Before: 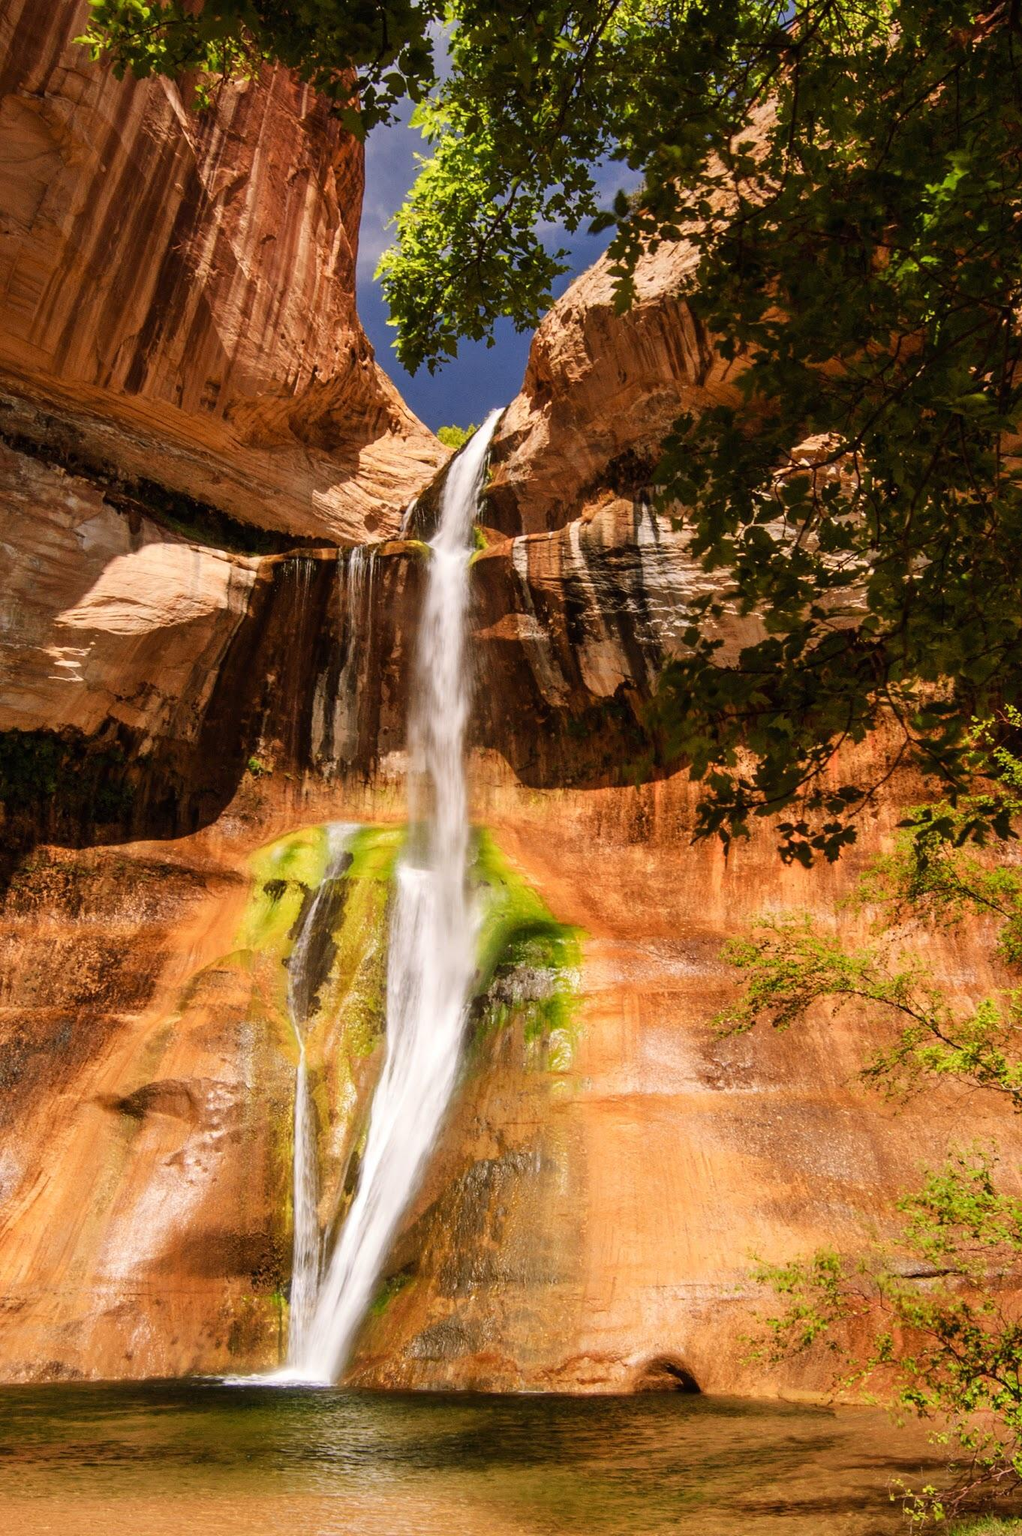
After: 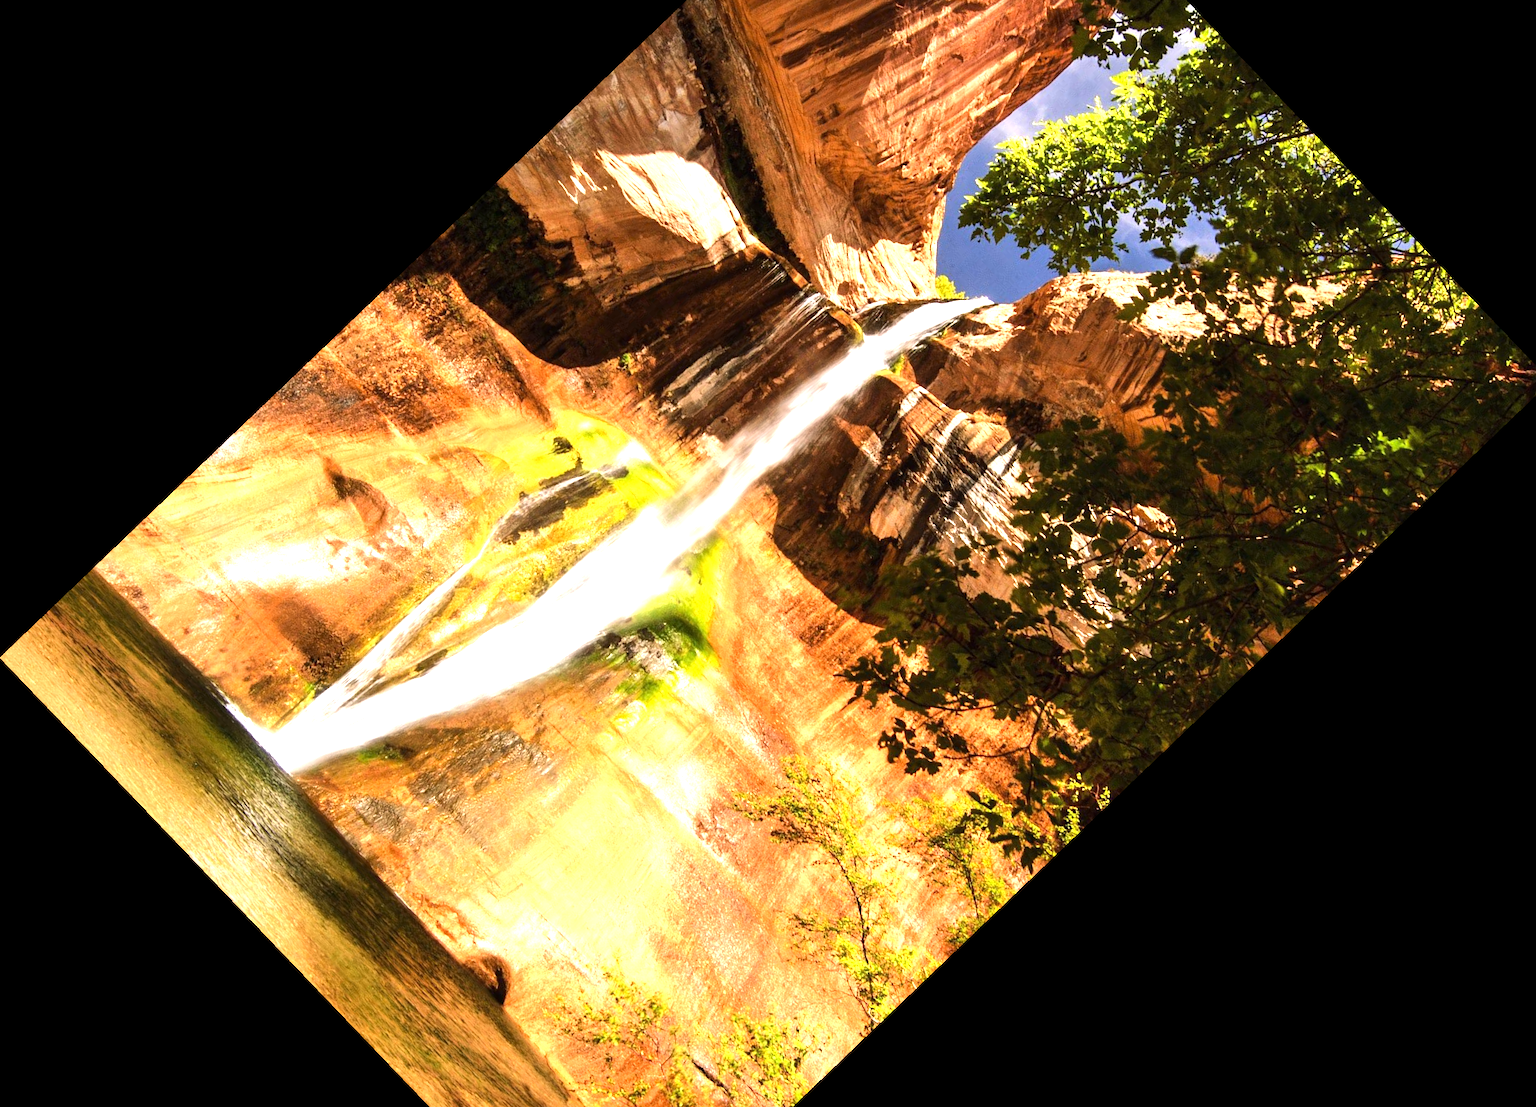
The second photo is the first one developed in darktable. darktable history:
tone equalizer: -8 EV -0.417 EV, -7 EV -0.389 EV, -6 EV -0.333 EV, -5 EV -0.222 EV, -3 EV 0.222 EV, -2 EV 0.333 EV, -1 EV 0.389 EV, +0 EV 0.417 EV, edges refinement/feathering 500, mask exposure compensation -1.57 EV, preserve details no
exposure: exposure 0.95 EV, compensate highlight preservation false
crop and rotate: angle -46.26°, top 16.234%, right 0.912%, bottom 11.704%
